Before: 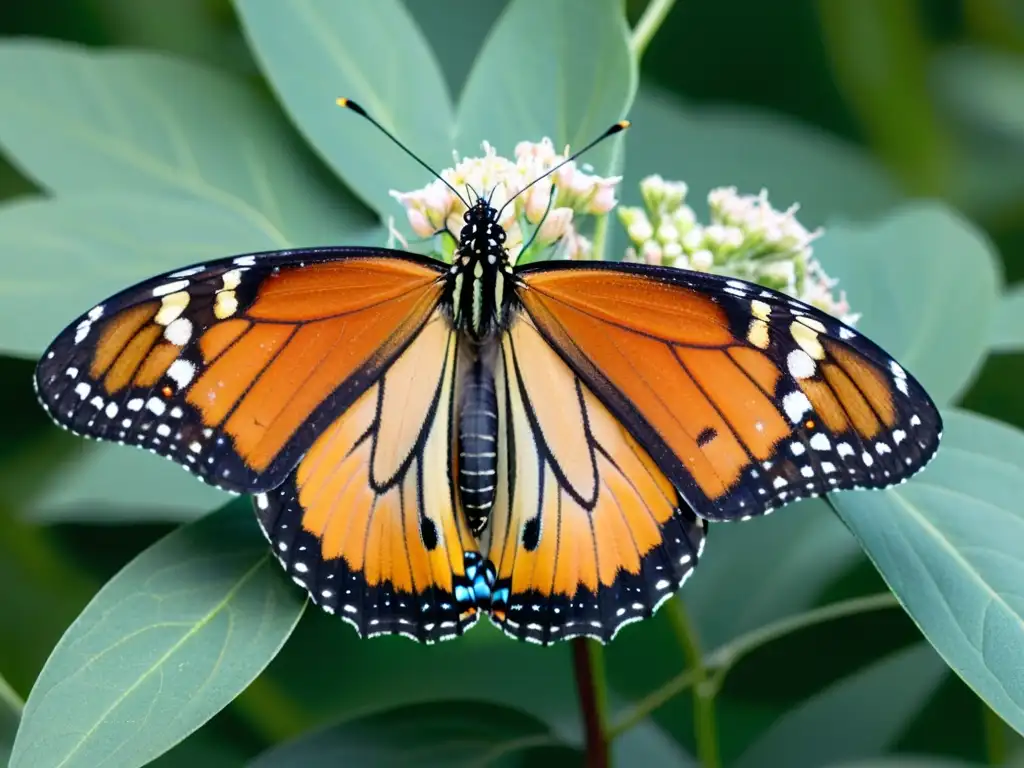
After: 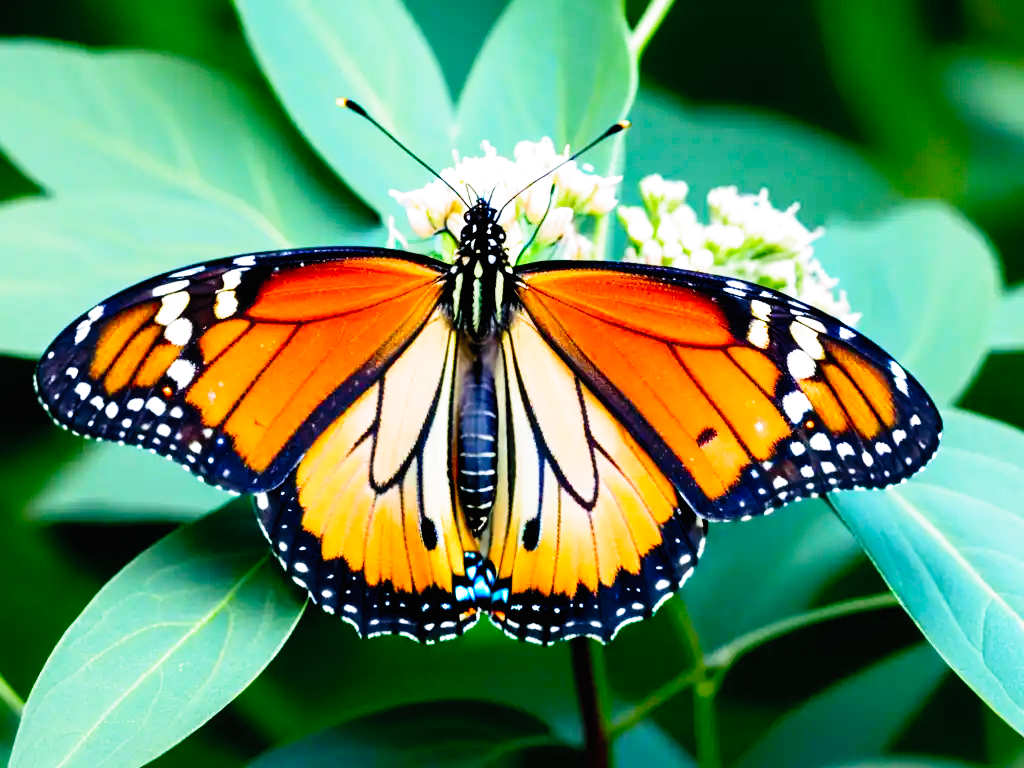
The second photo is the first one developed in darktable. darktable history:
color balance rgb: perceptual saturation grading › global saturation 20%, perceptual saturation grading › highlights -25.162%, perceptual saturation grading › shadows 24.916%, global vibrance 20%
contrast brightness saturation: contrast 0.241, brightness 0.261, saturation 0.387
filmic rgb: black relative exposure -8.28 EV, white relative exposure 2.2 EV, threshold 2.98 EV, target white luminance 99.855%, hardness 7.14, latitude 74.34%, contrast 1.321, highlights saturation mix -2.14%, shadows ↔ highlights balance 30.71%, preserve chrominance no, color science v5 (2021), contrast in shadows safe, contrast in highlights safe, enable highlight reconstruction true
